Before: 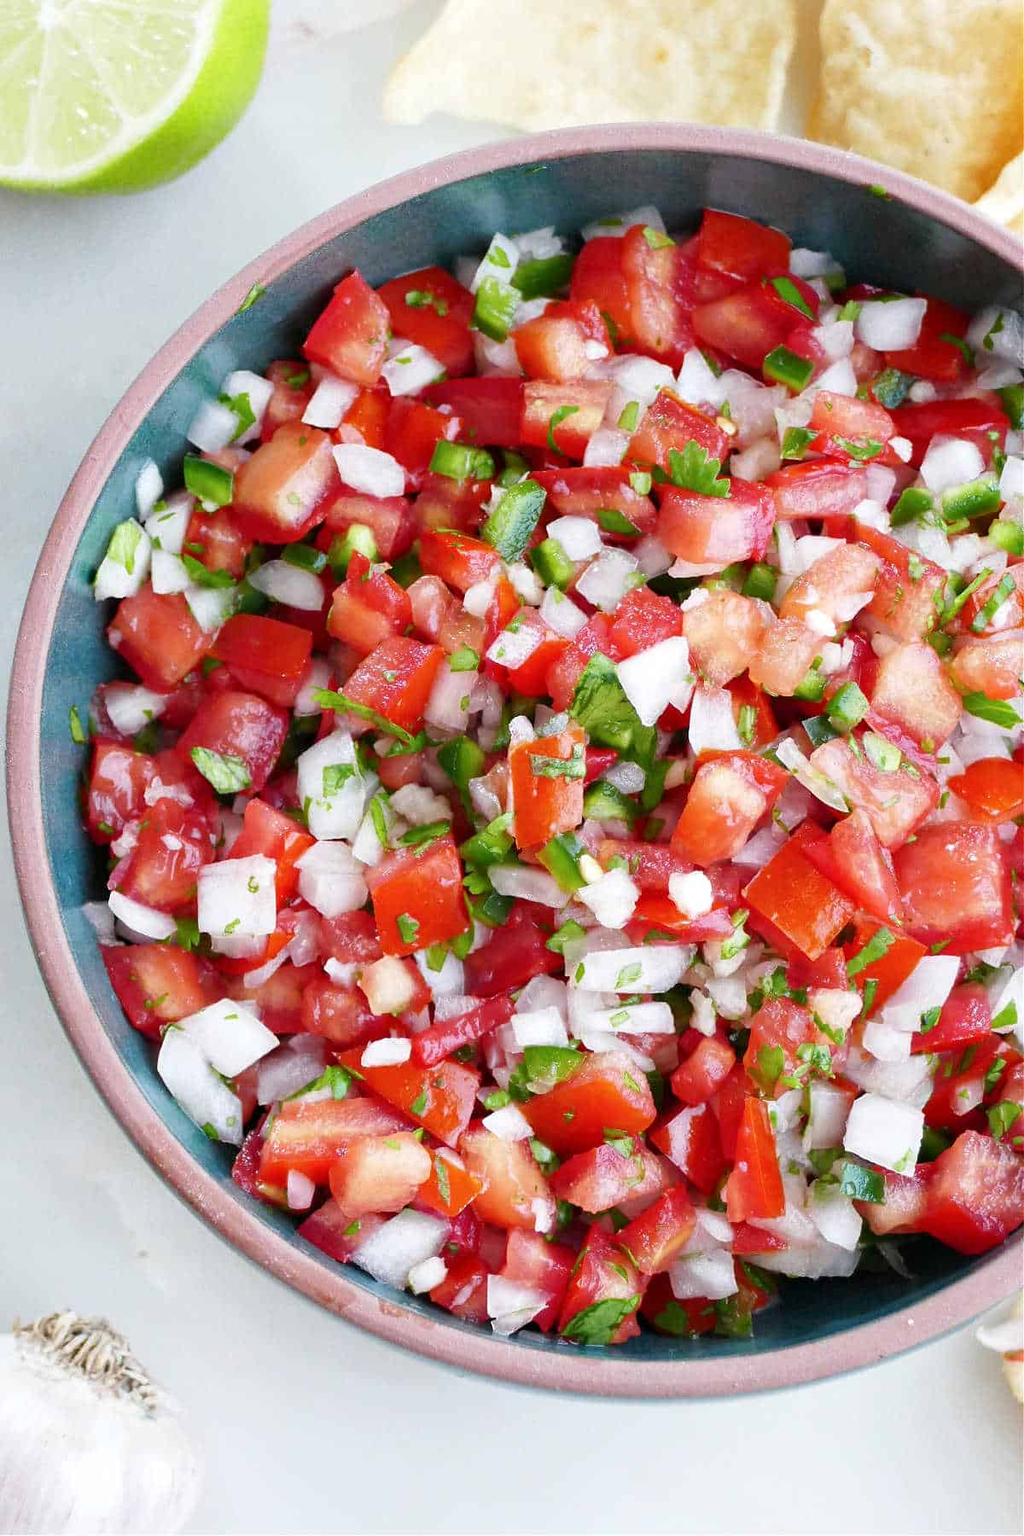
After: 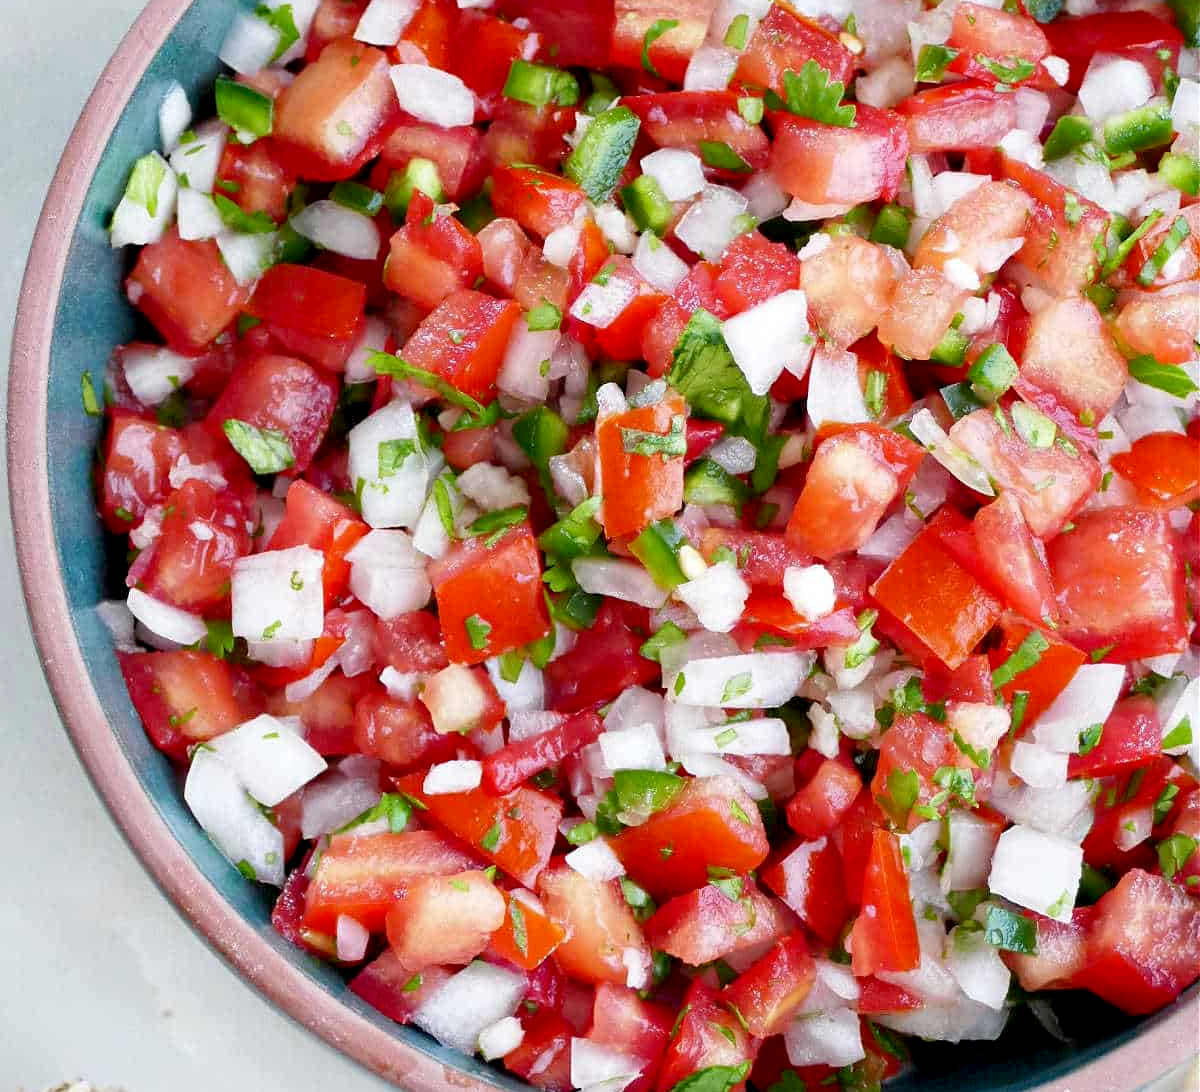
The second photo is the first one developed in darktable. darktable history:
crop and rotate: top 25.357%, bottom 13.942%
exposure: black level correction 0.007, compensate highlight preservation false
